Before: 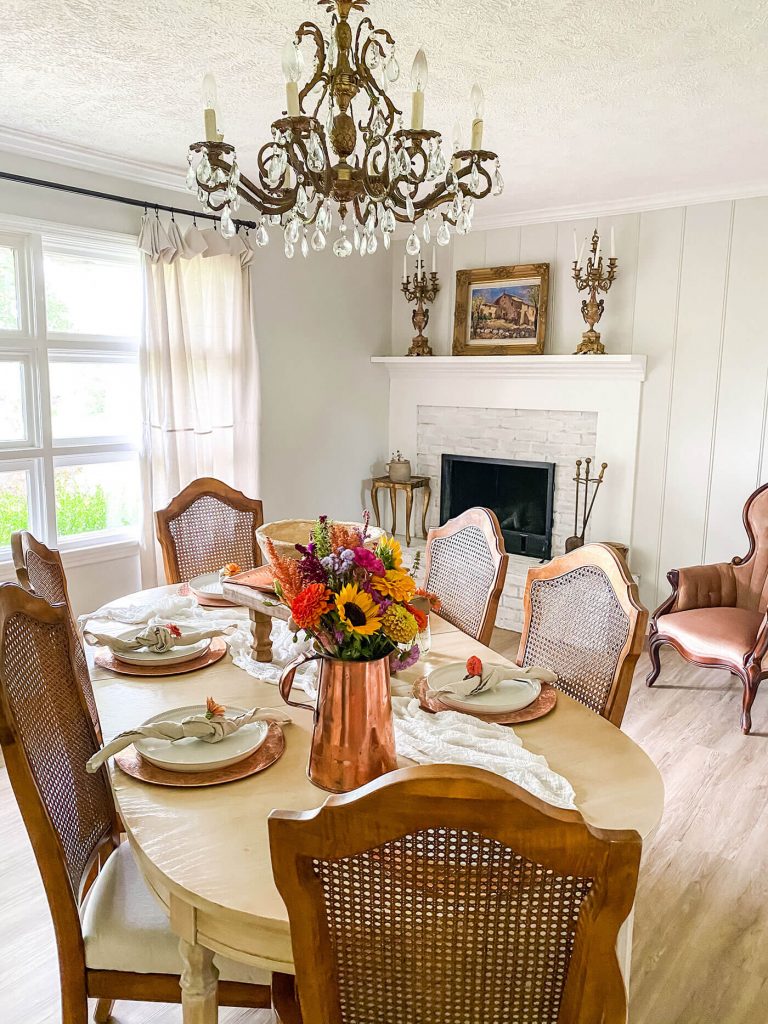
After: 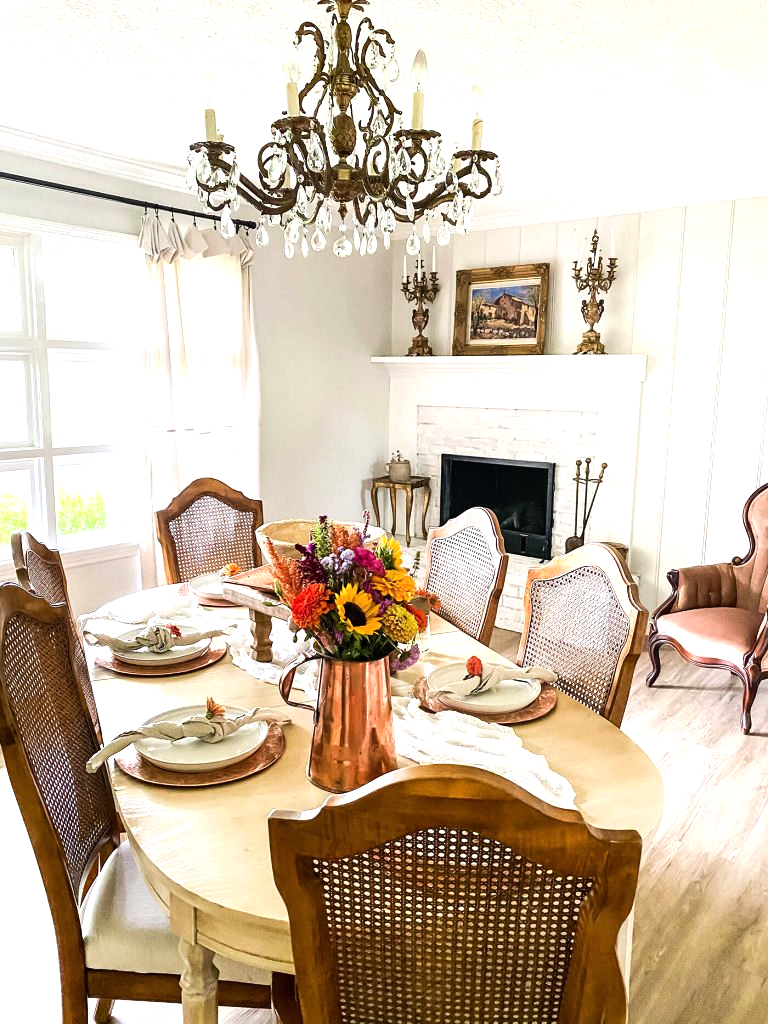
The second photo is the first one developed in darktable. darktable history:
tone equalizer: -8 EV -0.714 EV, -7 EV -0.668 EV, -6 EV -0.637 EV, -5 EV -0.38 EV, -3 EV 0.381 EV, -2 EV 0.6 EV, -1 EV 0.684 EV, +0 EV 0.755 EV, edges refinement/feathering 500, mask exposure compensation -1.57 EV, preserve details no
